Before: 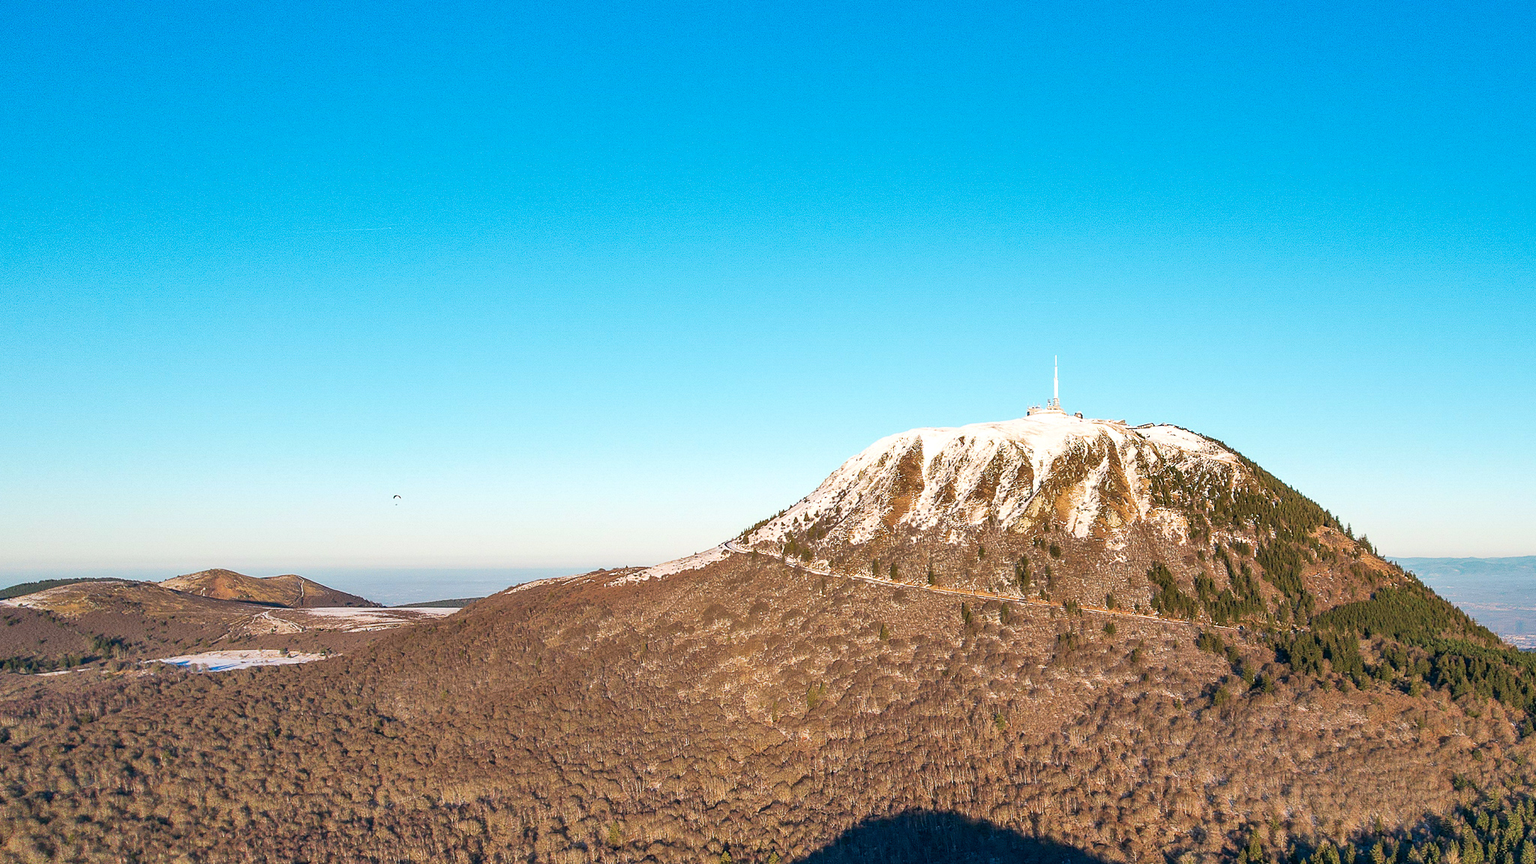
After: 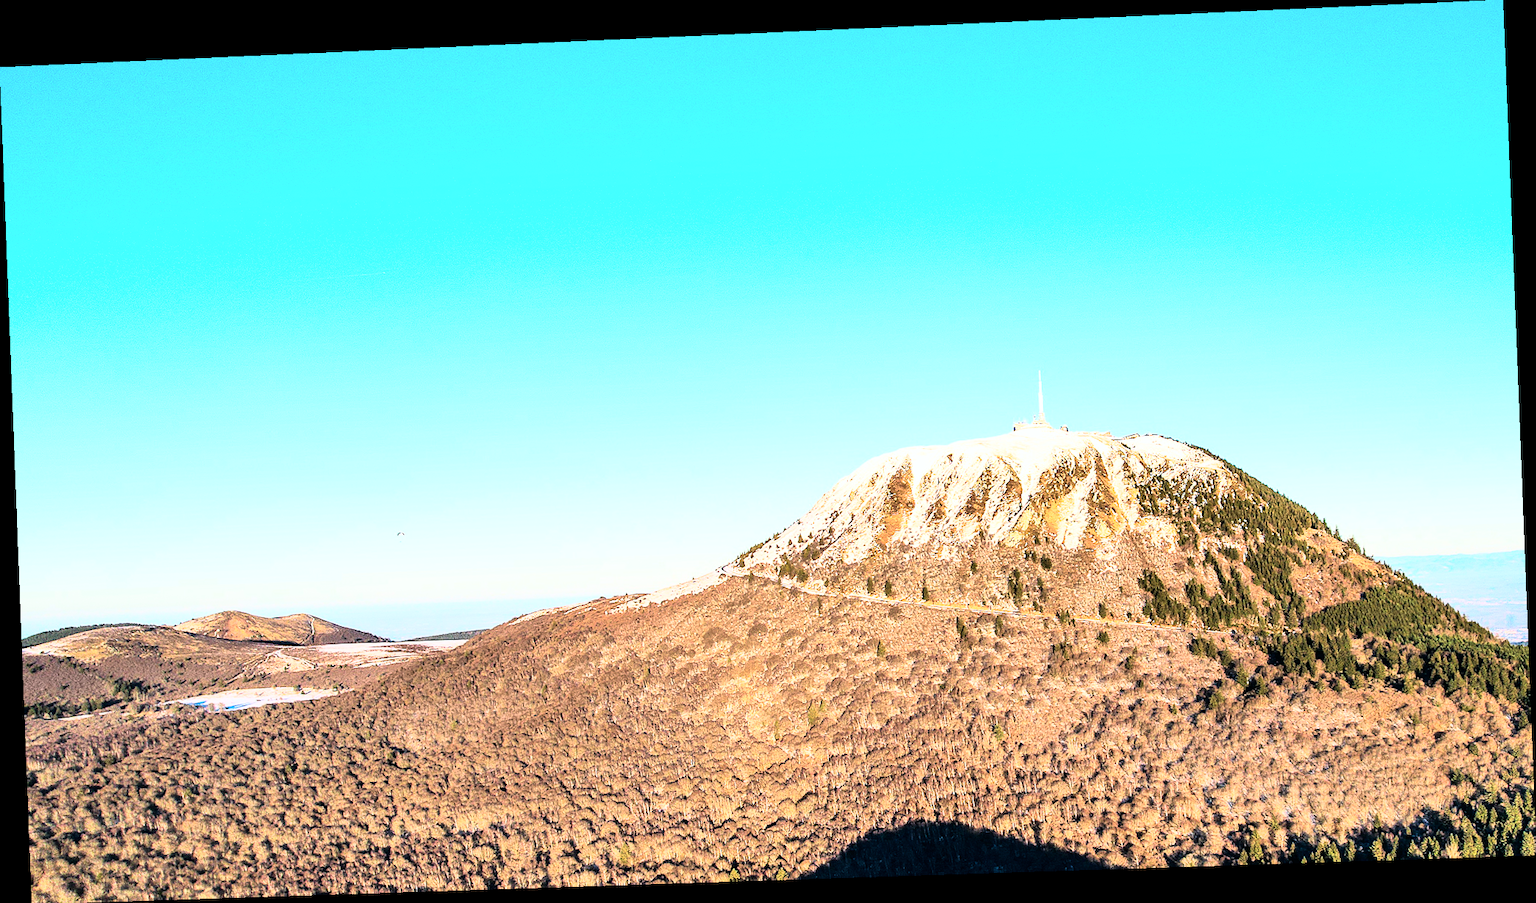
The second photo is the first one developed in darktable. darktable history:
rotate and perspective: rotation -2.22°, lens shift (horizontal) -0.022, automatic cropping off
white balance: red 0.986, blue 1.01
velvia: strength 15%
rgb curve: curves: ch0 [(0, 0) (0.21, 0.15) (0.24, 0.21) (0.5, 0.75) (0.75, 0.96) (0.89, 0.99) (1, 1)]; ch1 [(0, 0.02) (0.21, 0.13) (0.25, 0.2) (0.5, 0.67) (0.75, 0.9) (0.89, 0.97) (1, 1)]; ch2 [(0, 0.02) (0.21, 0.13) (0.25, 0.2) (0.5, 0.67) (0.75, 0.9) (0.89, 0.97) (1, 1)], compensate middle gray true
